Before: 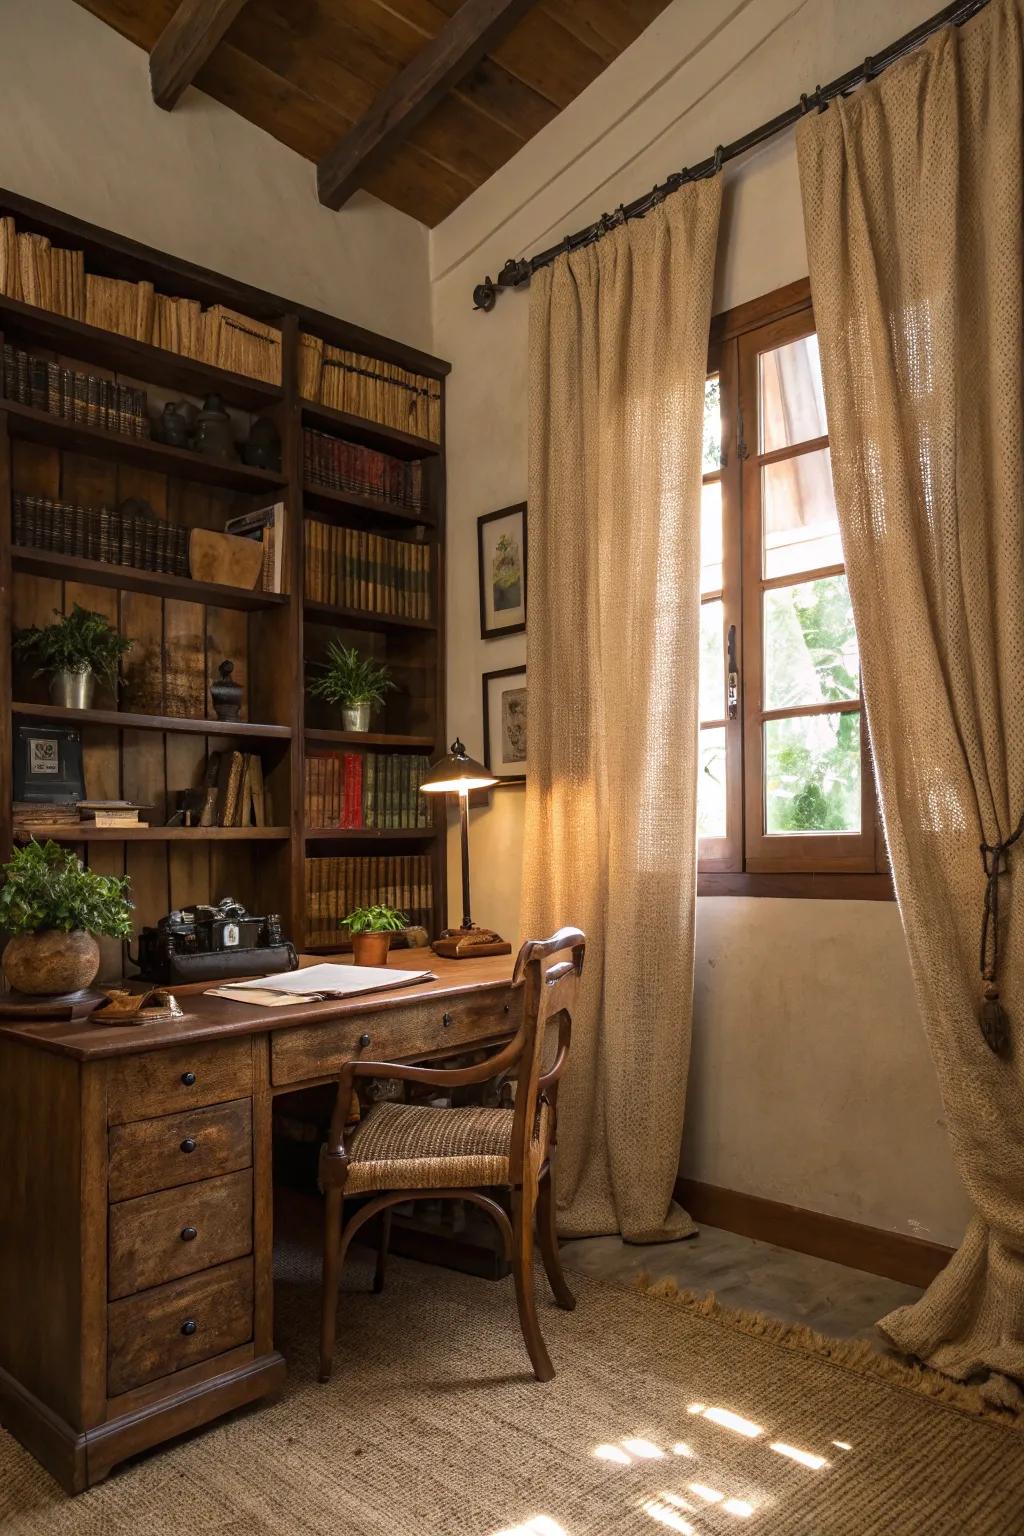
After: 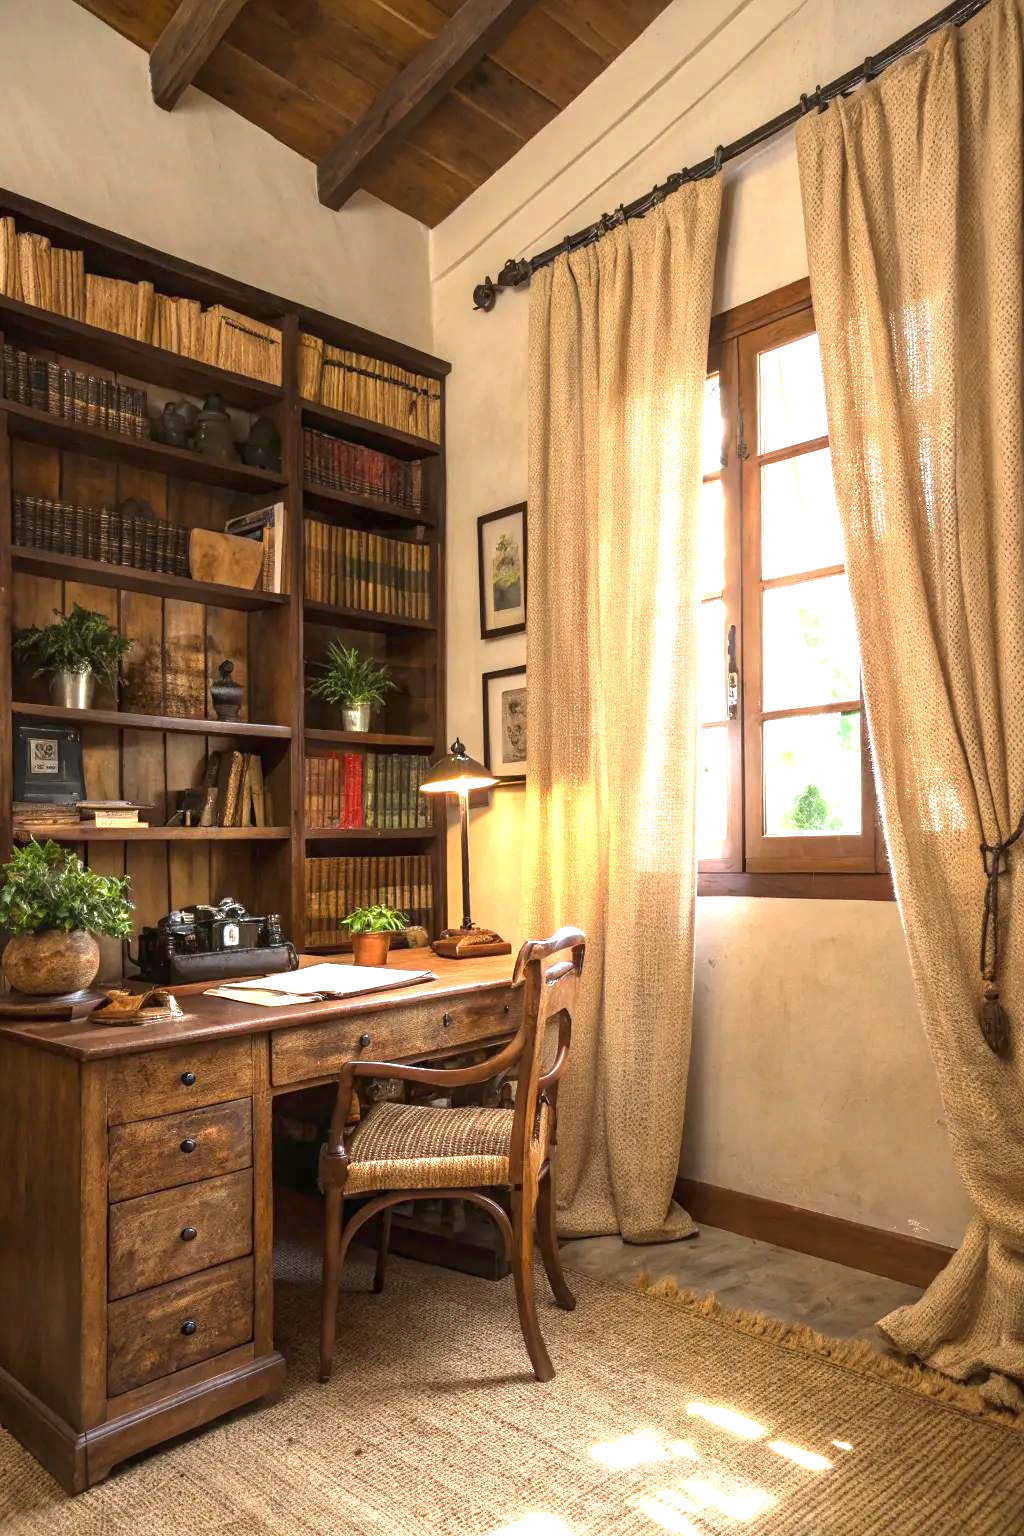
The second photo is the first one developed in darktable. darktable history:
exposure: black level correction 0, exposure 1.288 EV, compensate exposure bias true, compensate highlight preservation false
